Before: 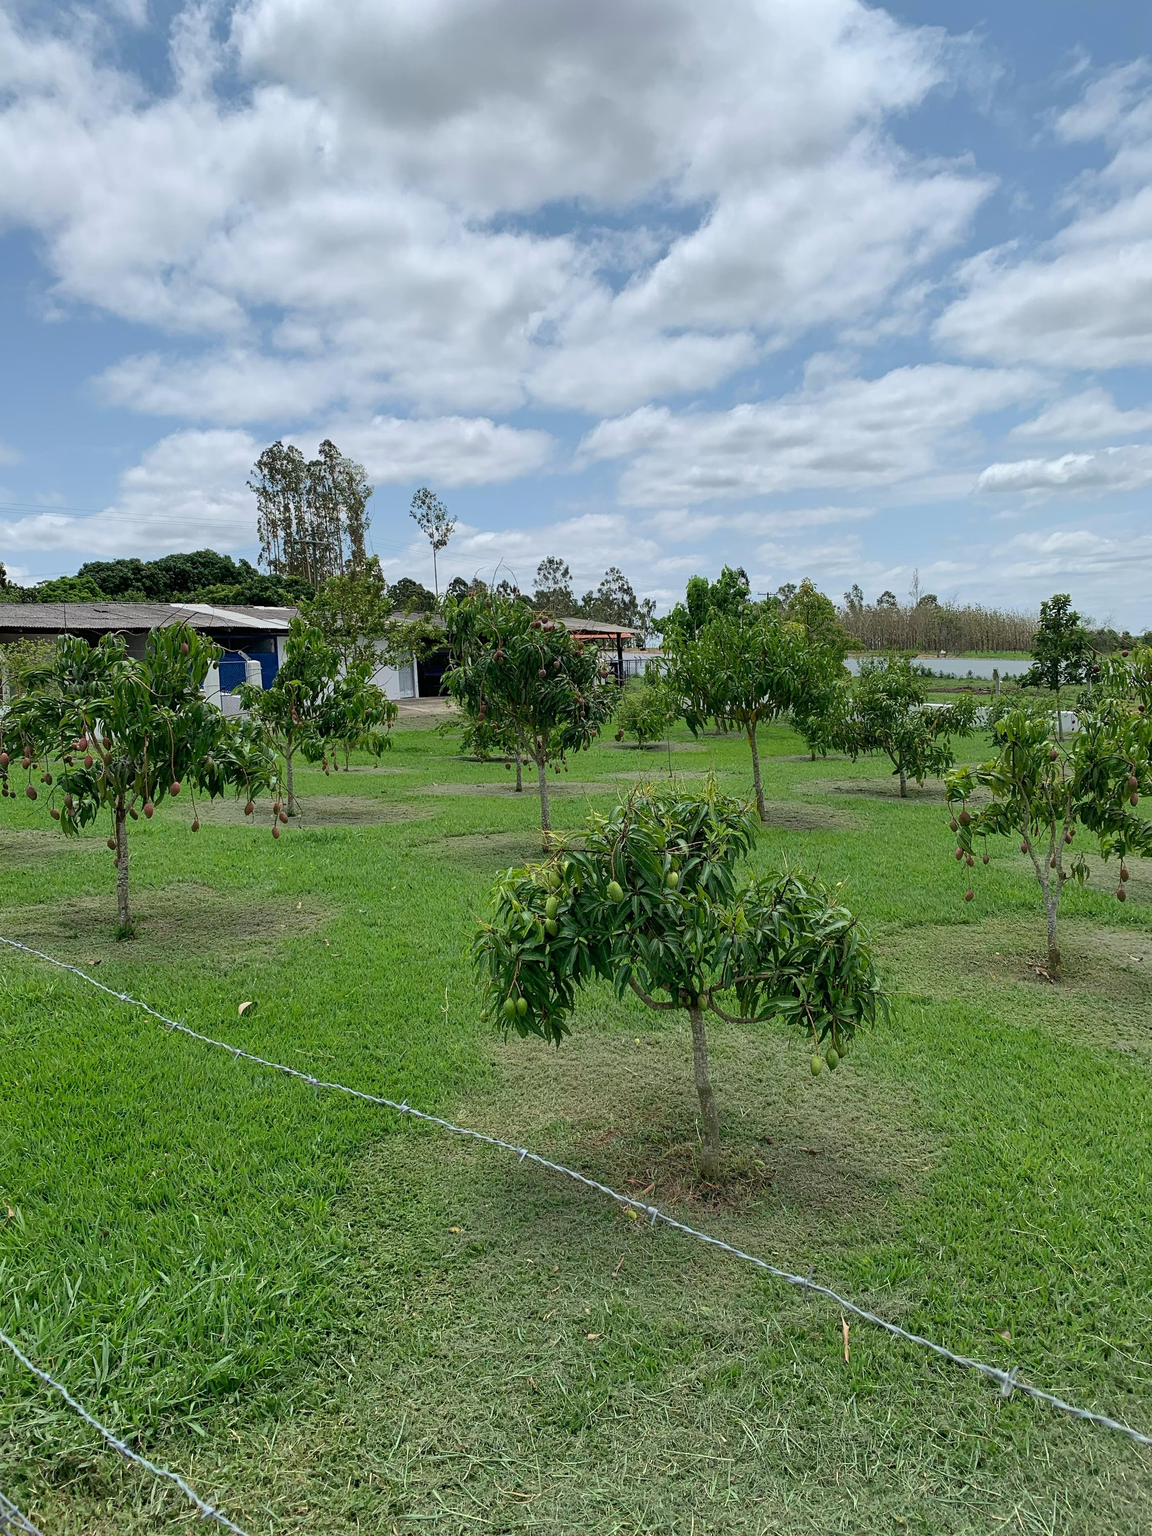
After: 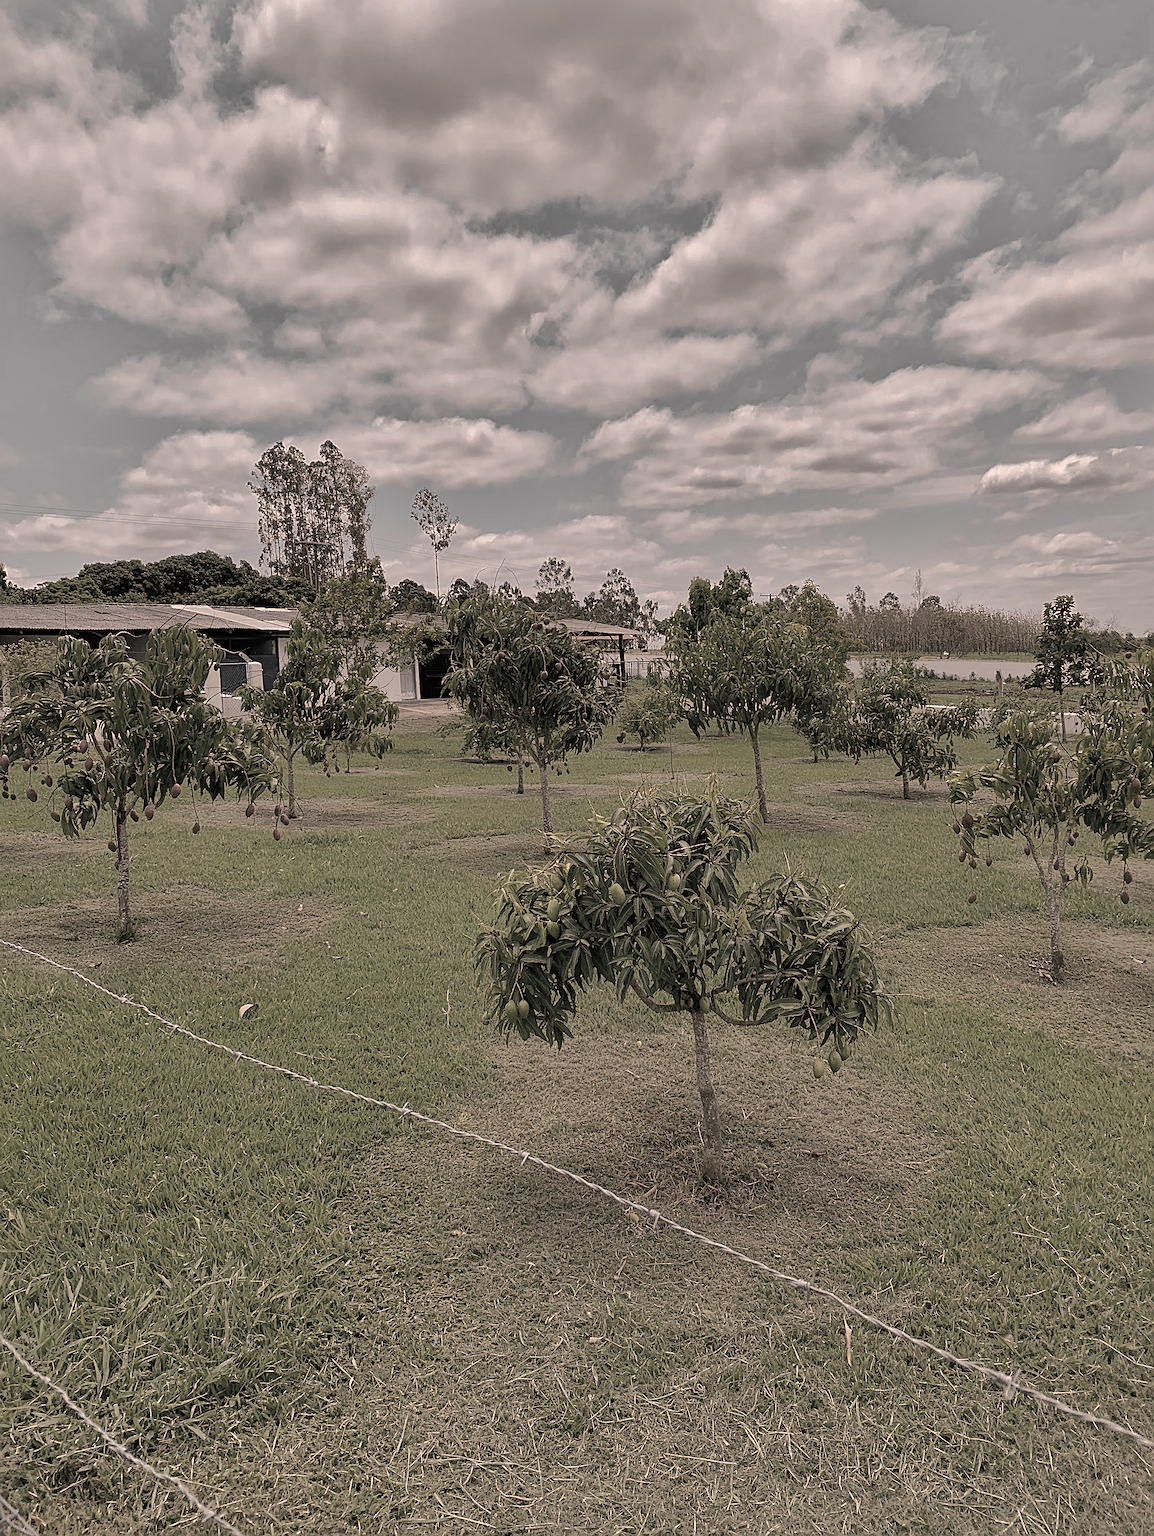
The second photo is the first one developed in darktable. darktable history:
sharpen: radius 2.545, amount 0.644
shadows and highlights: shadows 25.32, highlights -69.16
color correction: highlights a* 39.53, highlights b* 39.76, saturation 0.693
color zones: curves: ch0 [(0, 0.613) (0.01, 0.613) (0.245, 0.448) (0.498, 0.529) (0.642, 0.665) (0.879, 0.777) (0.99, 0.613)]; ch1 [(0, 0.035) (0.121, 0.189) (0.259, 0.197) (0.415, 0.061) (0.589, 0.022) (0.732, 0.022) (0.857, 0.026) (0.991, 0.053)]
crop: top 0.039%, bottom 0.189%
